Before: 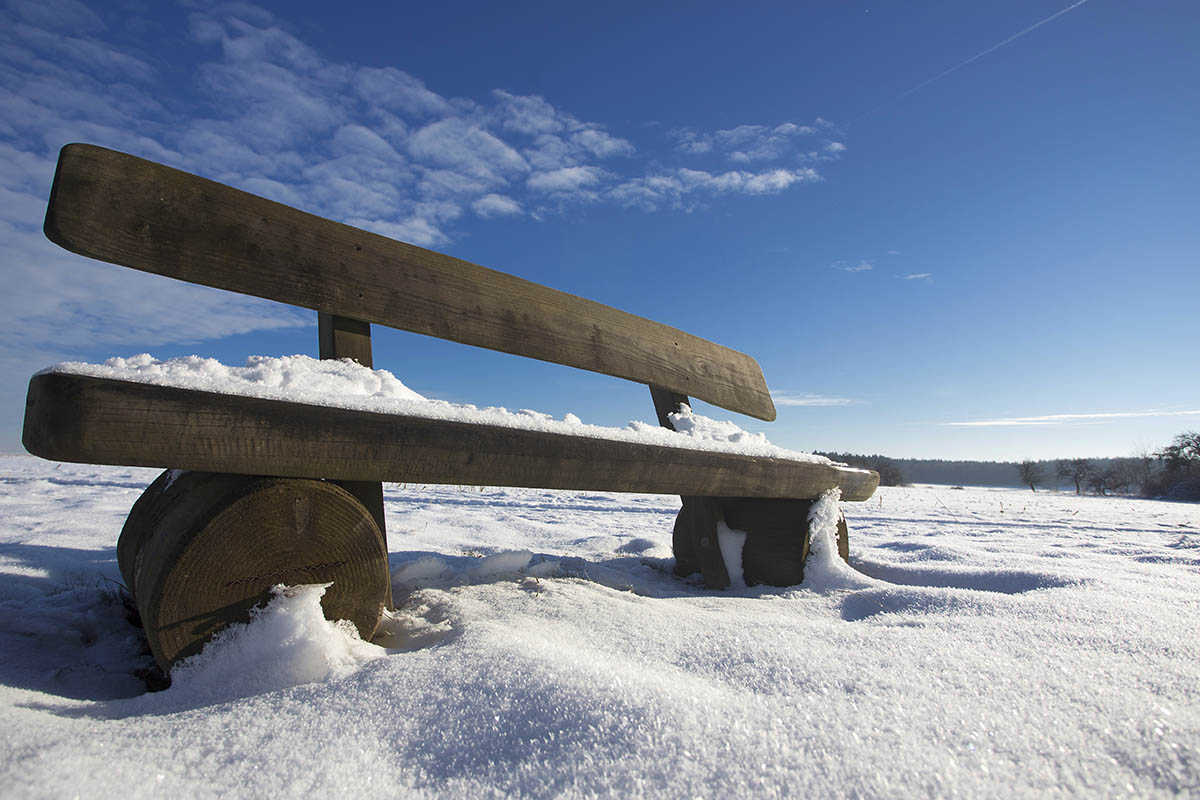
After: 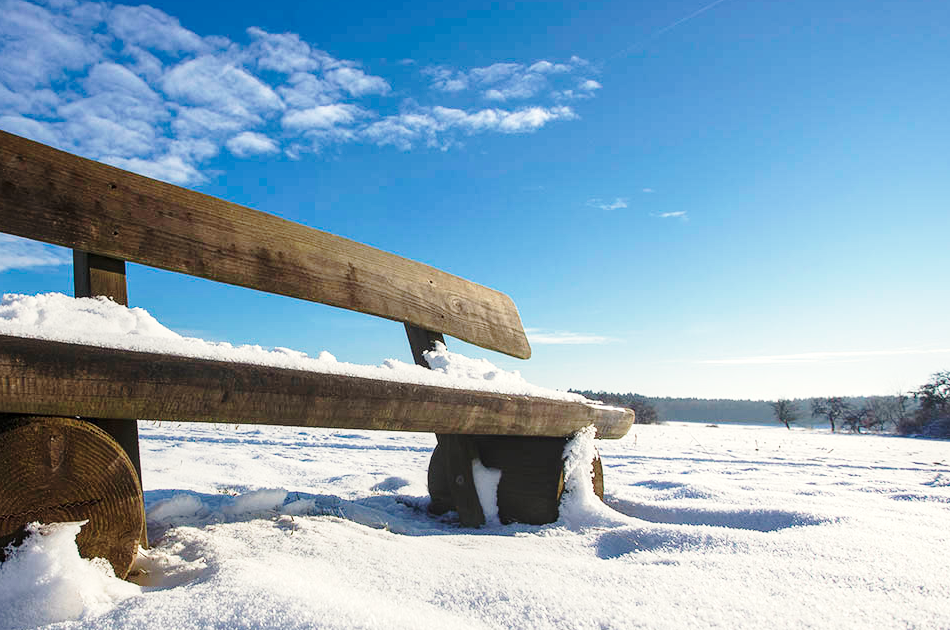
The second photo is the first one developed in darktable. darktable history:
crop and rotate: left 20.448%, top 7.862%, right 0.384%, bottom 13.338%
local contrast: on, module defaults
base curve: curves: ch0 [(0, 0) (0.028, 0.03) (0.121, 0.232) (0.46, 0.748) (0.859, 0.968) (1, 1)], preserve colors none
color correction: highlights b* 3.04
